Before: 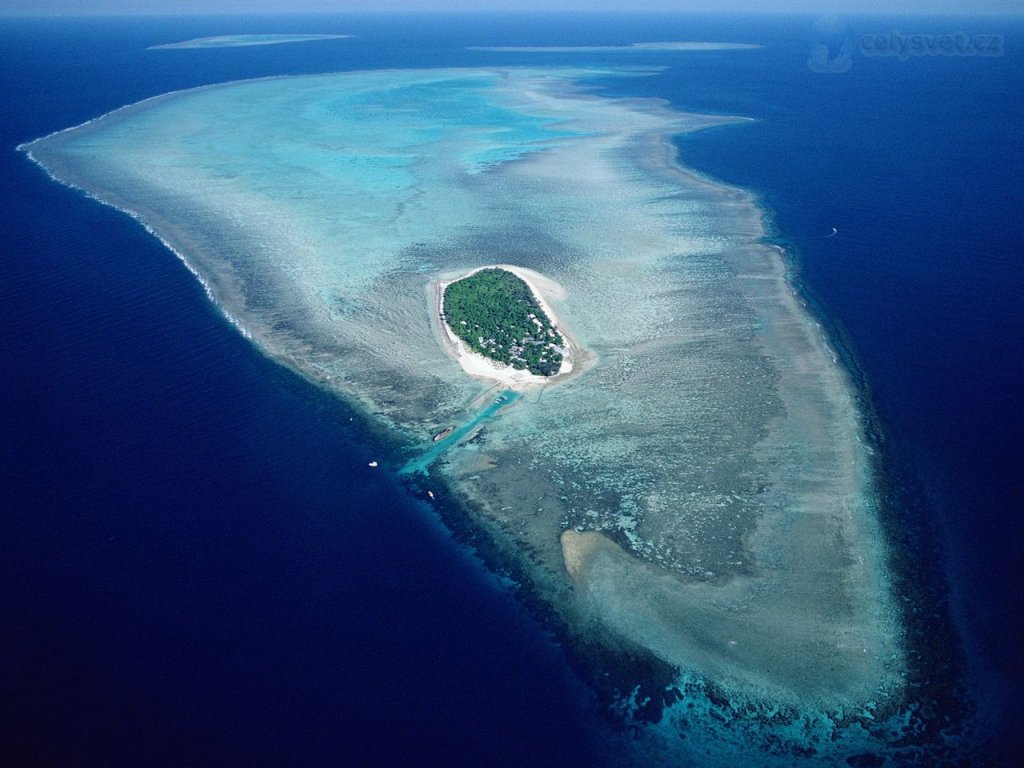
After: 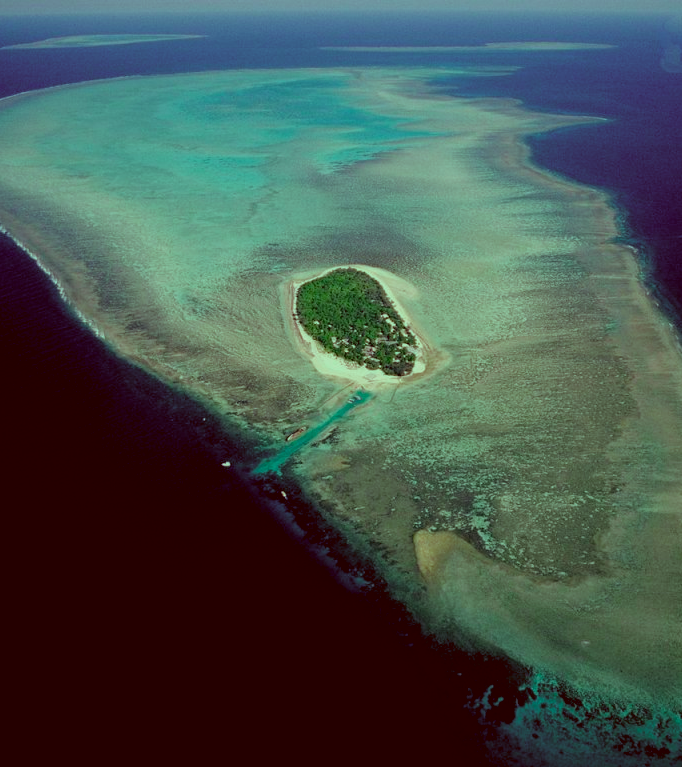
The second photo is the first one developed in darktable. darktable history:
color correction: highlights a* 1.12, highlights b* 24.26, shadows a* 15.58, shadows b* 24.26
white balance: red 1.045, blue 0.932
color balance rgb: shadows lift › luminance -7.7%, shadows lift › chroma 2.13%, shadows lift › hue 165.27°, power › luminance -7.77%, power › chroma 1.34%, power › hue 330.55°, highlights gain › luminance -33.33%, highlights gain › chroma 5.68%, highlights gain › hue 217.2°, global offset › luminance -0.33%, global offset › chroma 0.11%, global offset › hue 165.27°, perceptual saturation grading › global saturation 27.72%, perceptual saturation grading › highlights -25%, perceptual saturation grading › mid-tones 25%, perceptual saturation grading › shadows 50%
crop and rotate: left 14.436%, right 18.898%
